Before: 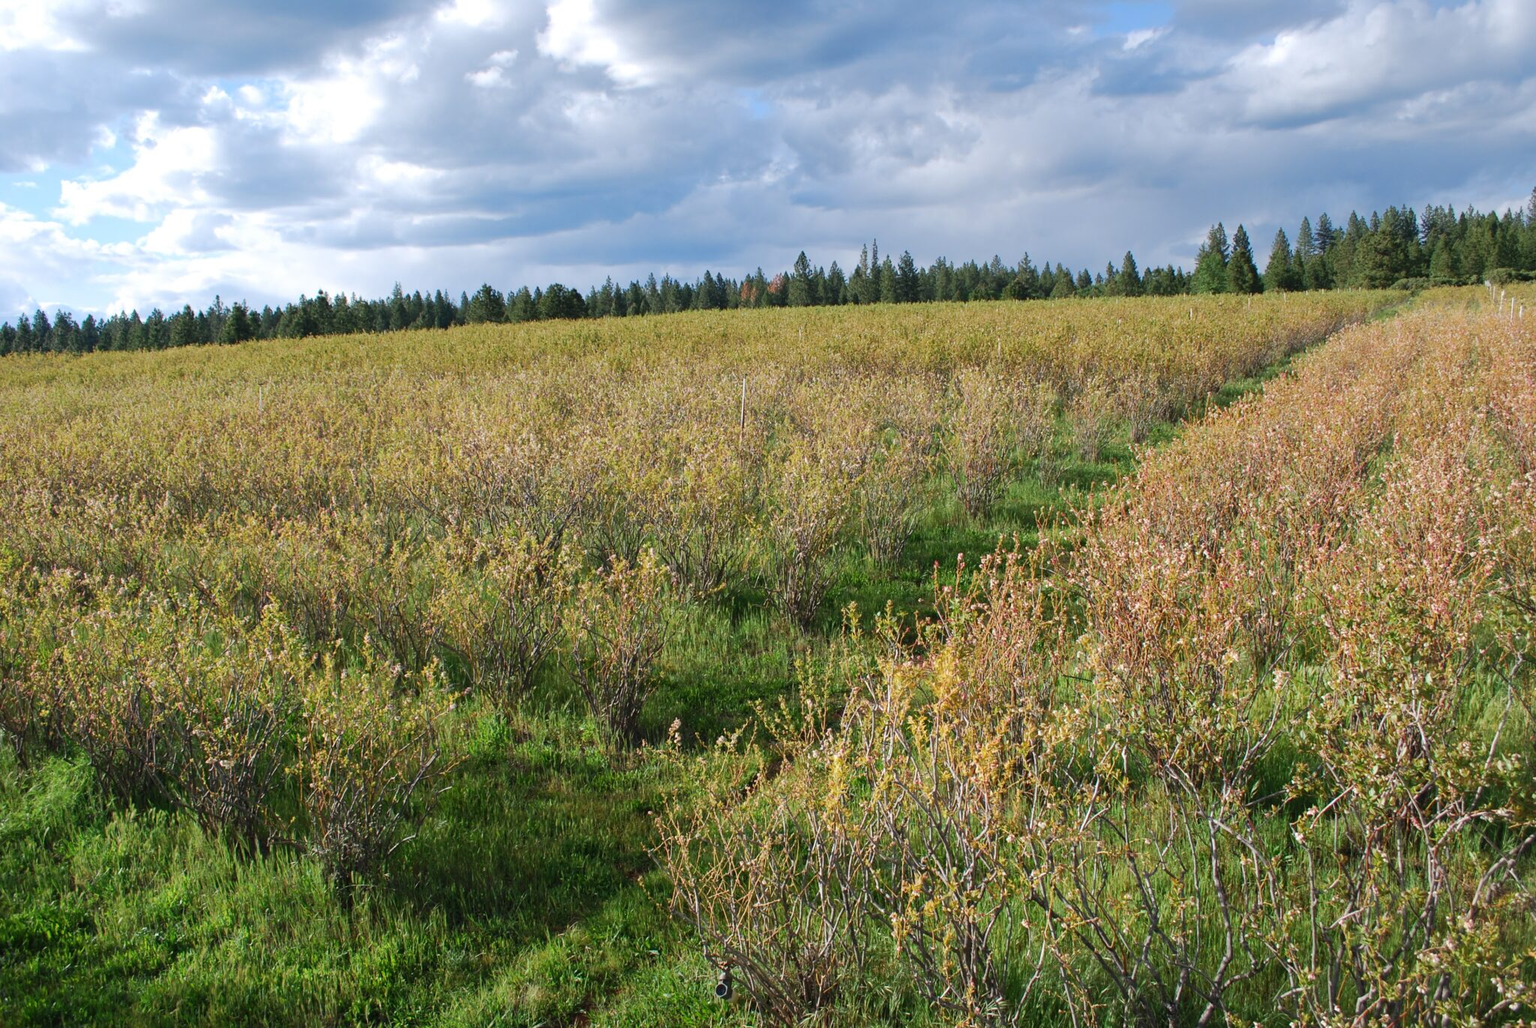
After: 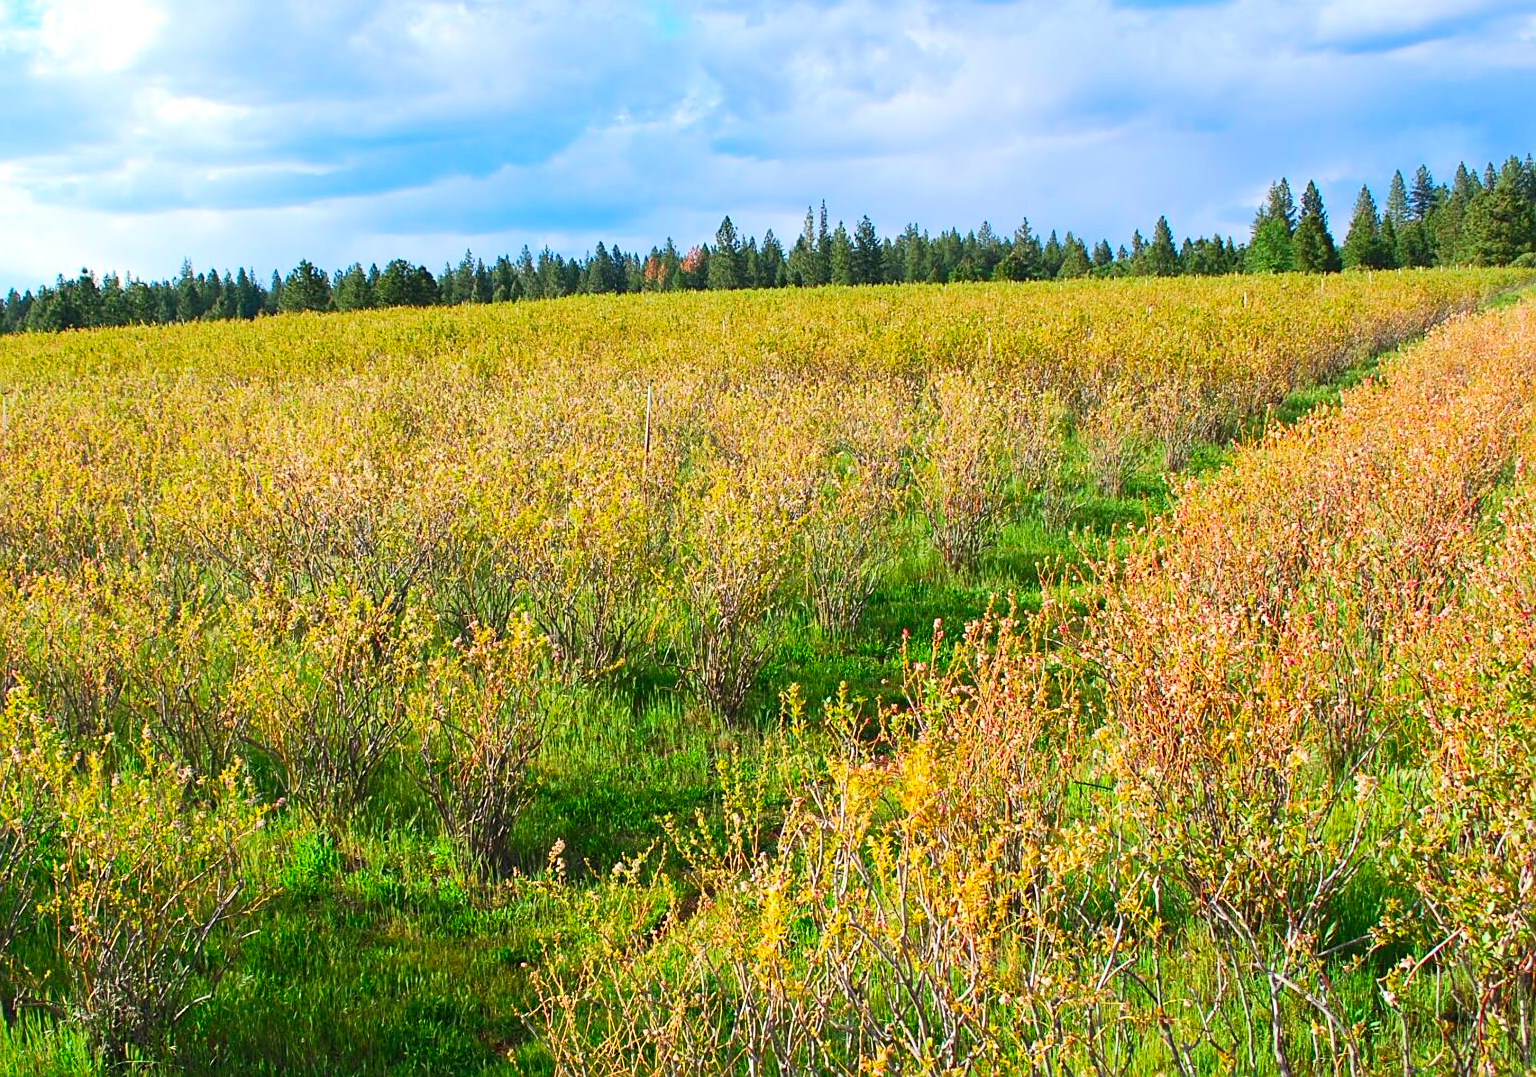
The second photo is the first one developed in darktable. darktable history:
contrast brightness saturation: contrast 0.202, brightness 0.202, saturation 0.805
crop: left 16.771%, top 8.716%, right 8.181%, bottom 12.683%
sharpen: on, module defaults
